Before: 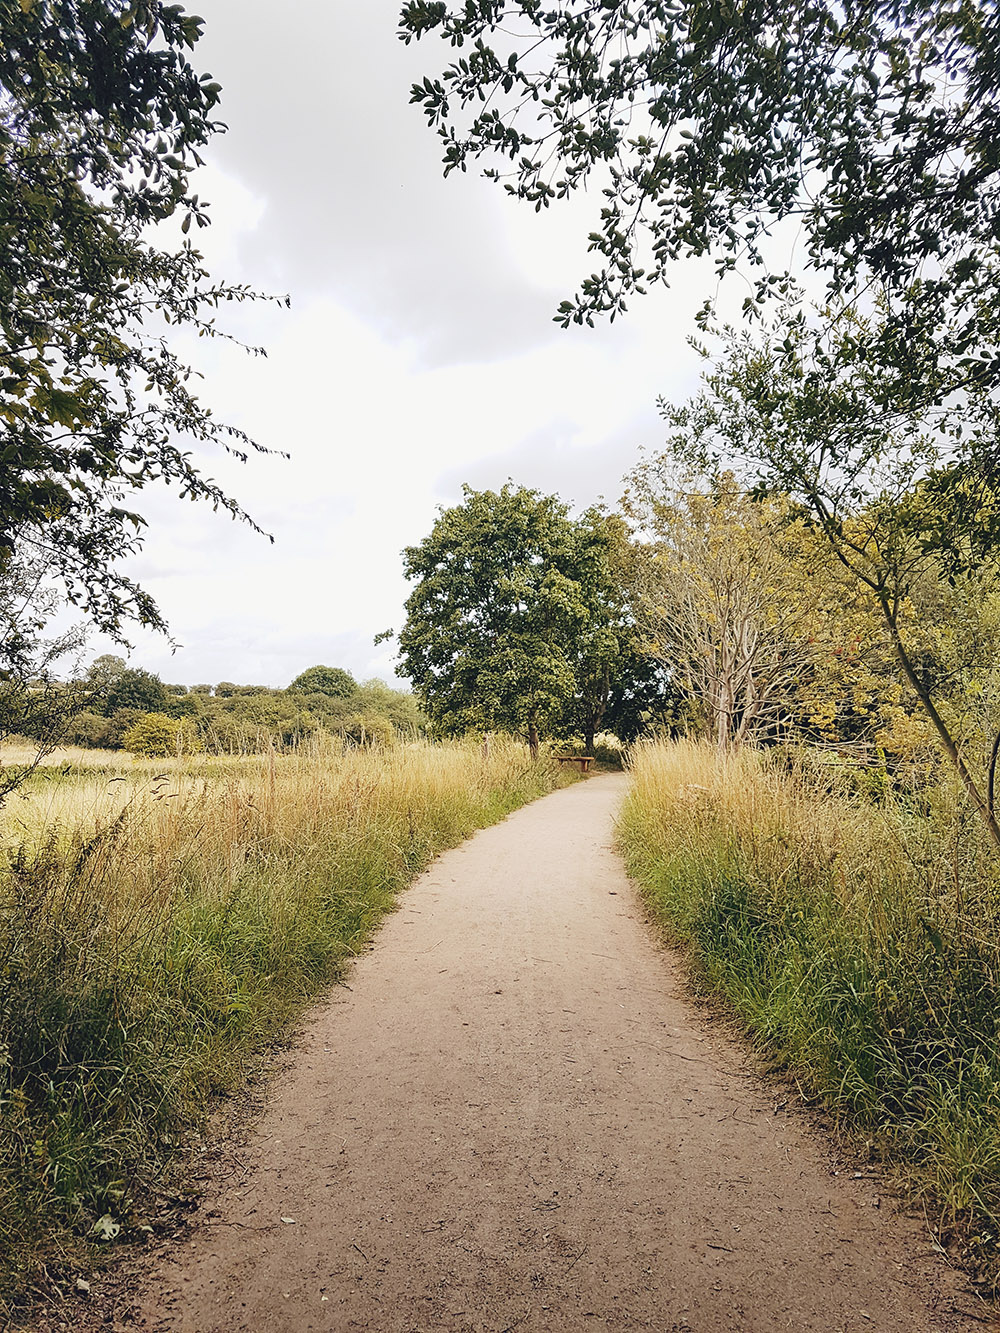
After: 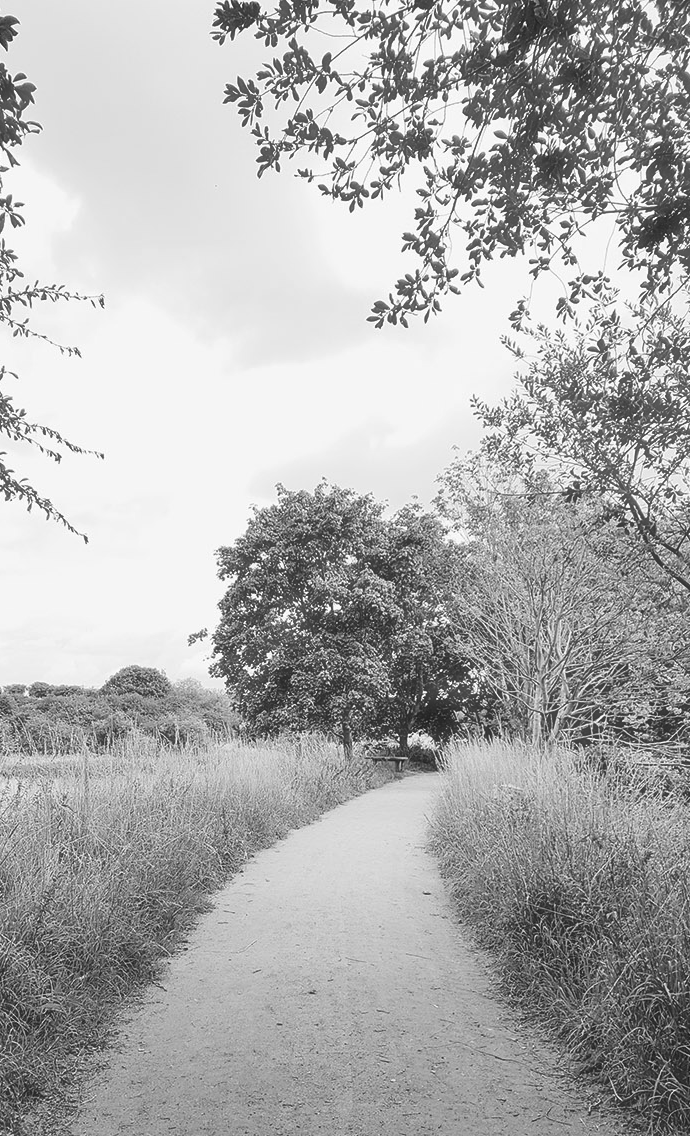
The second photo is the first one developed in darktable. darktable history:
haze removal: strength -0.091, adaptive false
crop: left 18.61%, right 12.171%, bottom 14.375%
color calibration: output gray [0.714, 0.278, 0, 0], illuminant as shot in camera, x 0.369, y 0.382, temperature 4315.03 K
